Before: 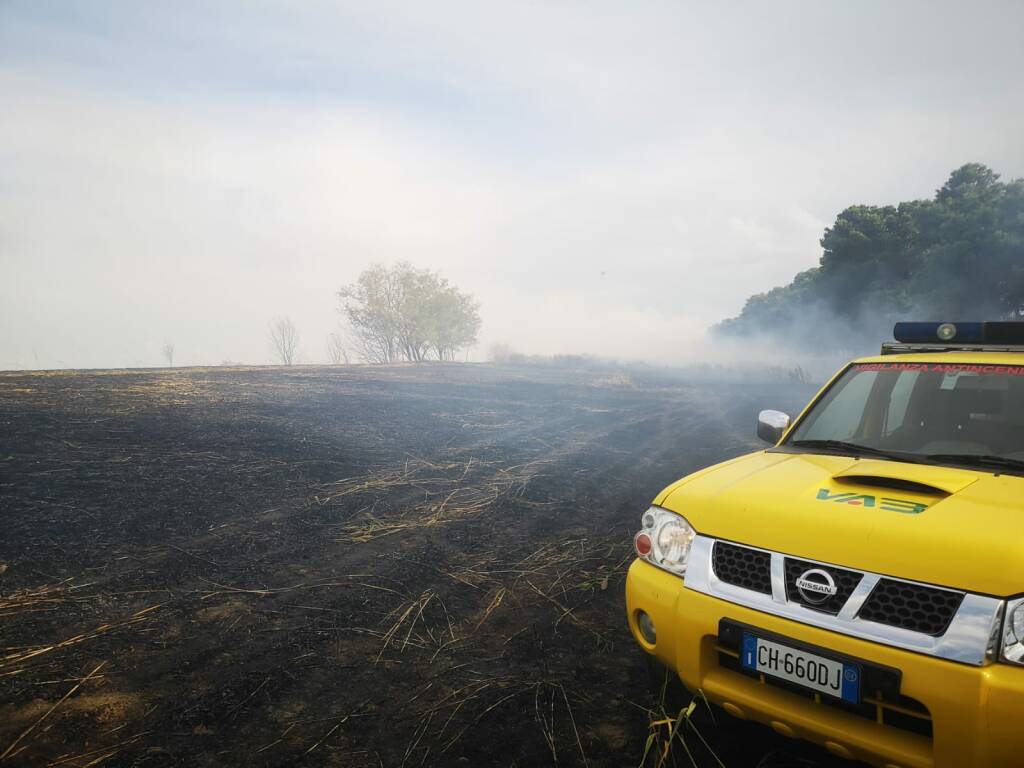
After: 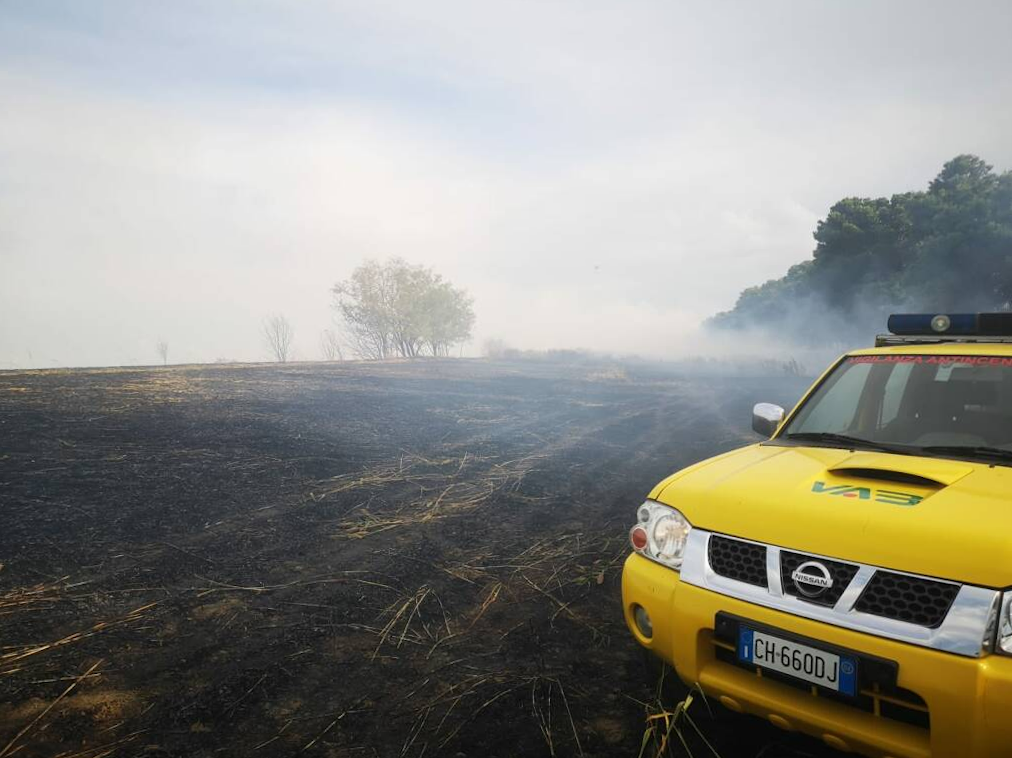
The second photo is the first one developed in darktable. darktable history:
rotate and perspective: rotation -0.45°, automatic cropping original format, crop left 0.008, crop right 0.992, crop top 0.012, crop bottom 0.988
contrast equalizer: y [[0.5 ×6], [0.5 ×6], [0.5, 0.5, 0.501, 0.545, 0.707, 0.863], [0 ×6], [0 ×6]]
